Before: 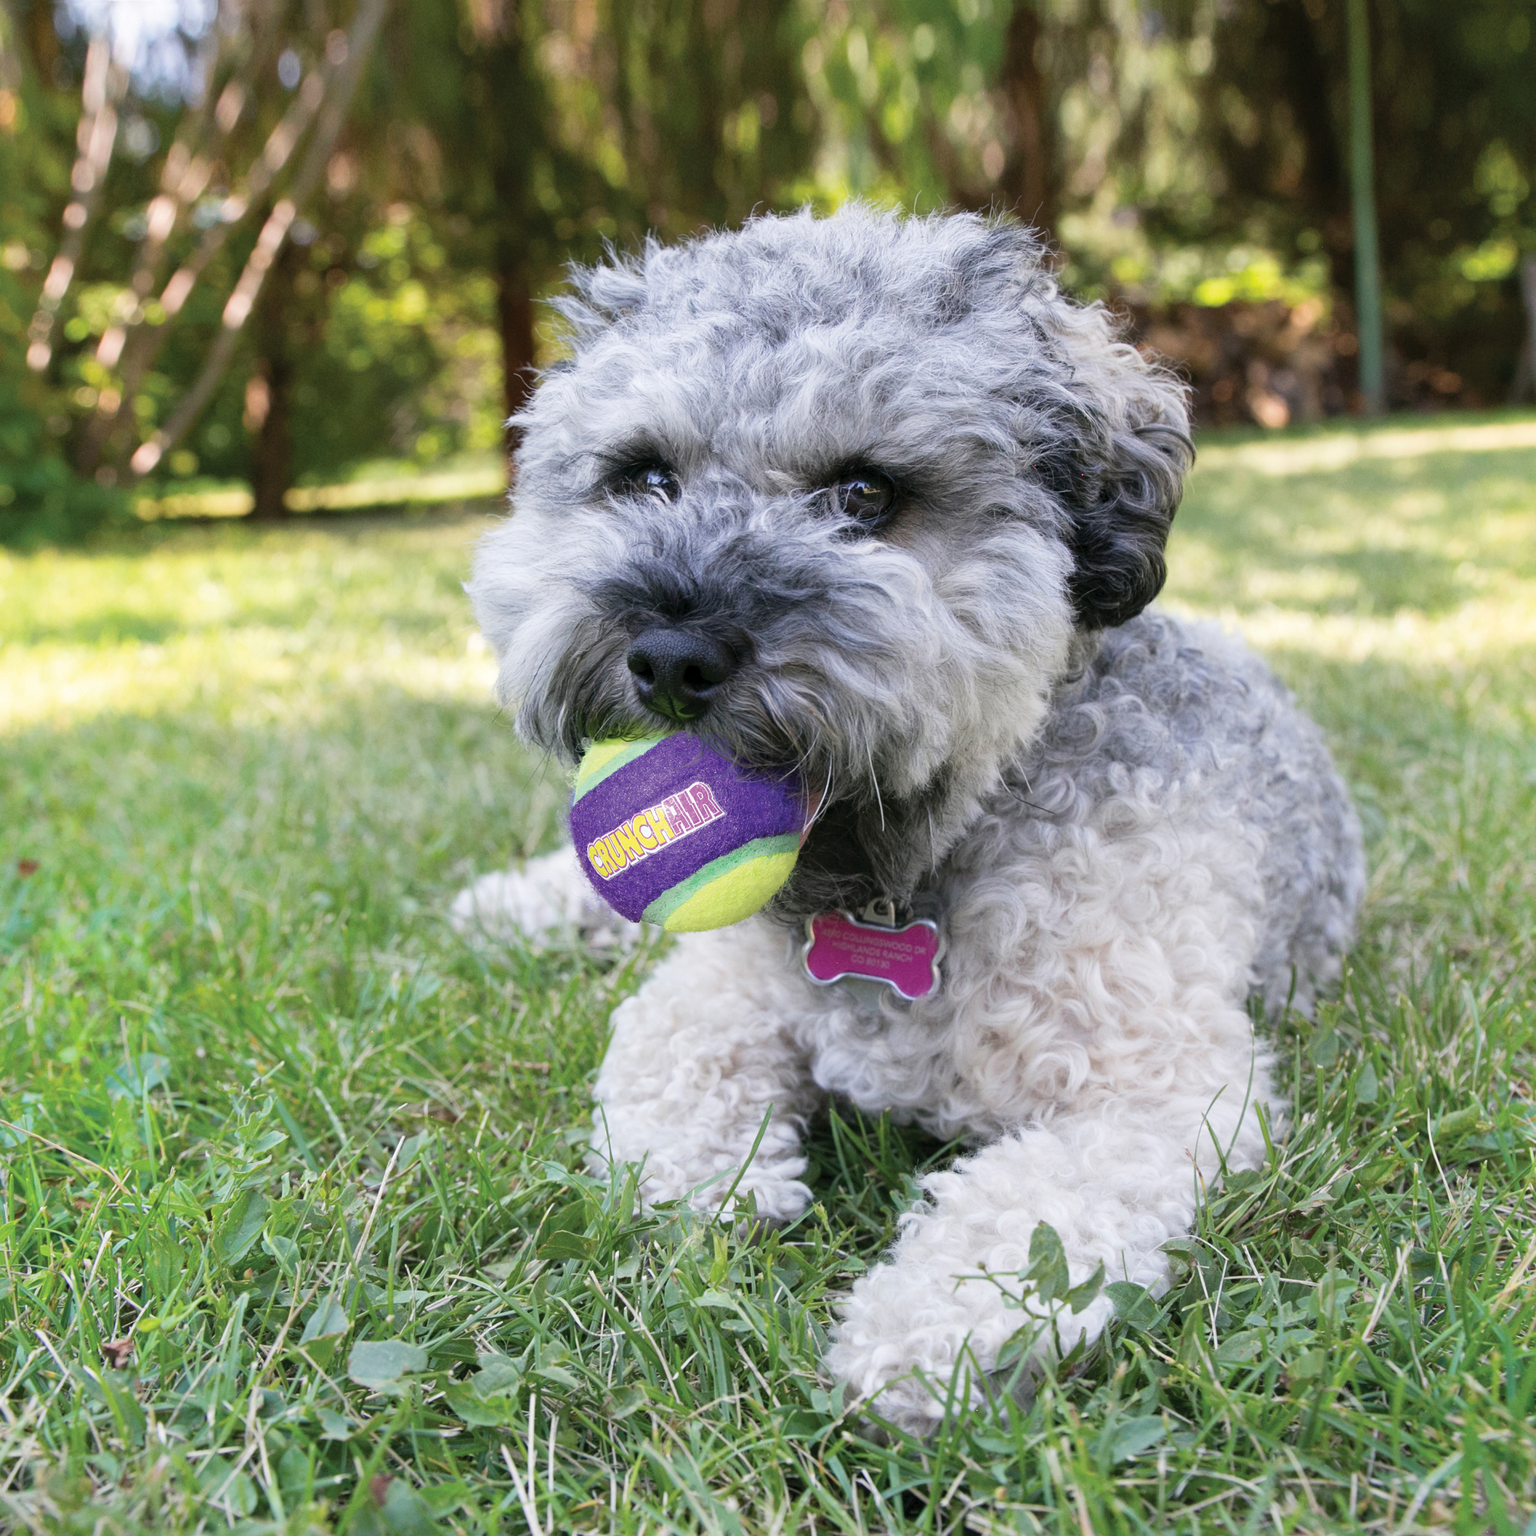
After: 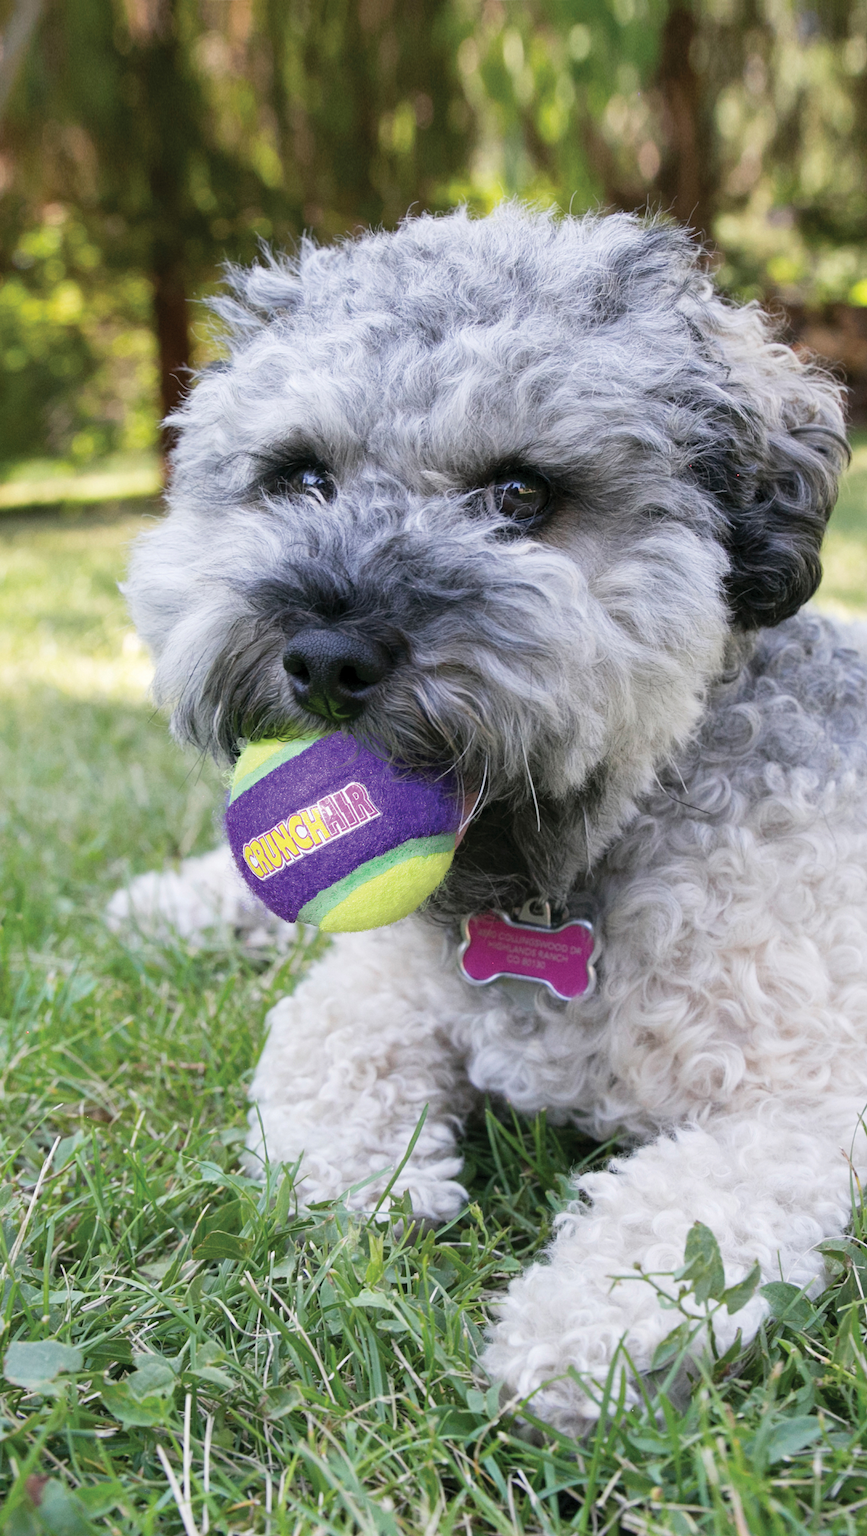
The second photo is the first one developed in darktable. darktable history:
crop and rotate: left 22.436%, right 21.092%
